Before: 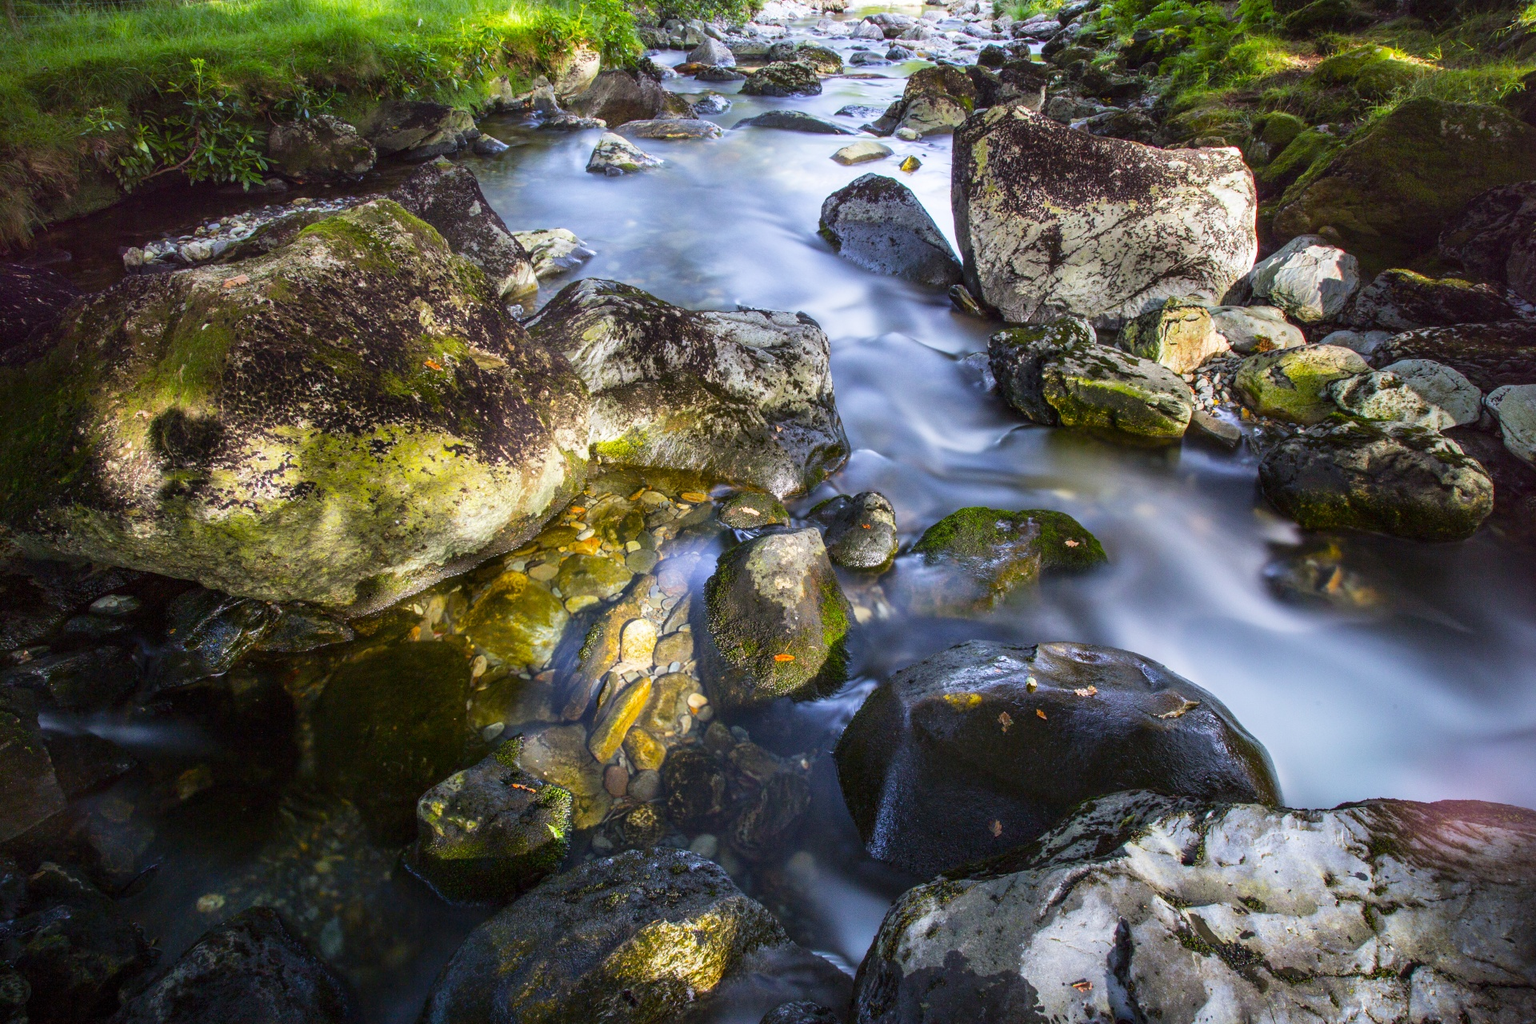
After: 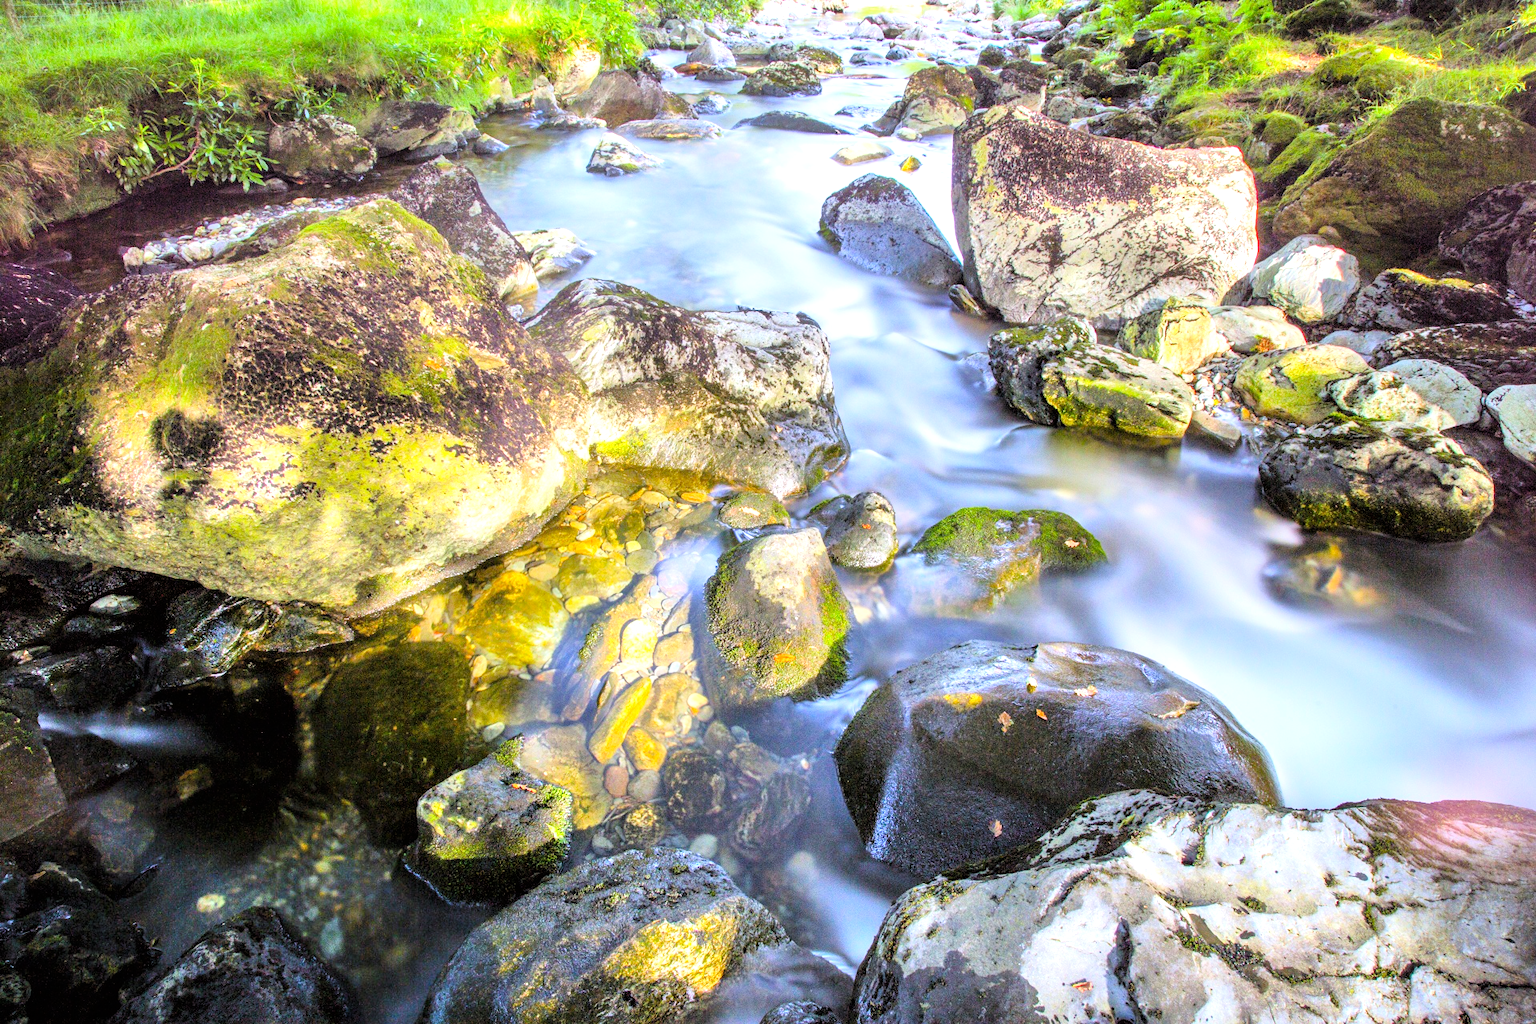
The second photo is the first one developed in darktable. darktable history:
tone equalizer: -7 EV 0.15 EV, -6 EV 0.6 EV, -5 EV 1.15 EV, -4 EV 1.33 EV, -3 EV 1.15 EV, -2 EV 0.6 EV, -1 EV 0.15 EV, mask exposure compensation -0.5 EV
tone curve: curves: ch0 [(0, 0) (0.082, 0.02) (0.129, 0.078) (0.275, 0.301) (0.67, 0.809) (1, 1)], color space Lab, linked channels, preserve colors none
exposure: black level correction 0, exposure 0.7 EV, compensate exposure bias true, compensate highlight preservation false
